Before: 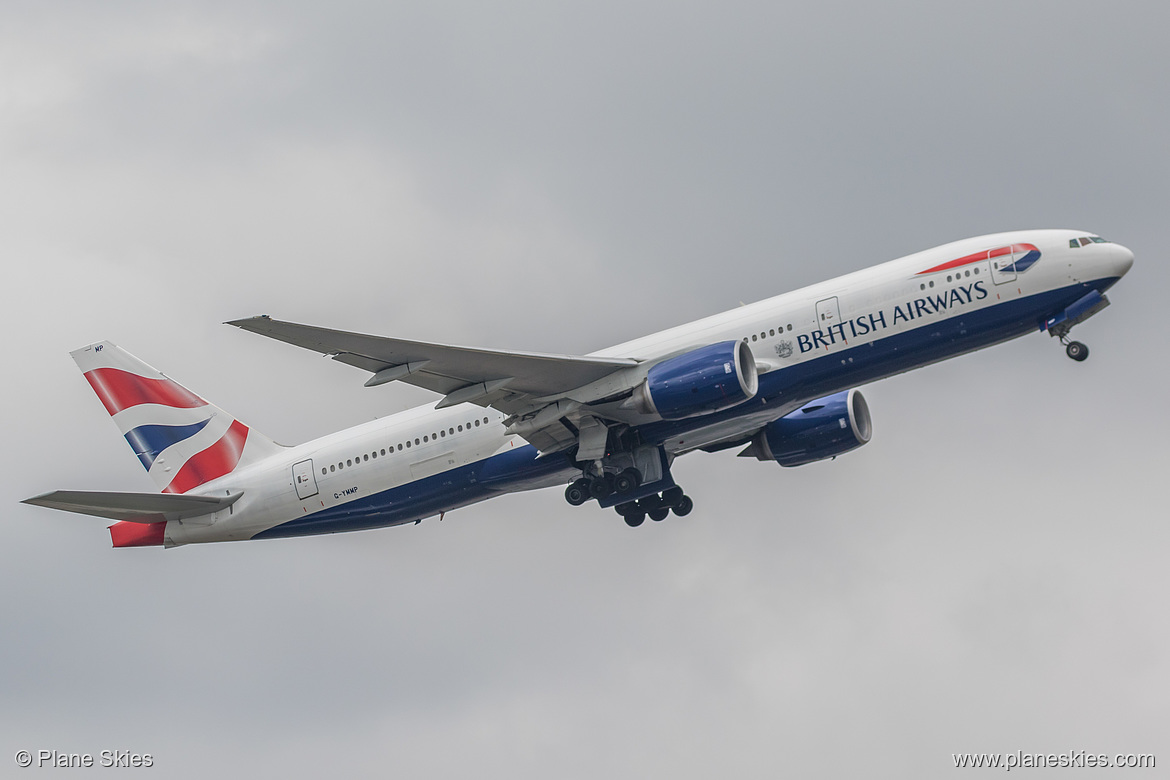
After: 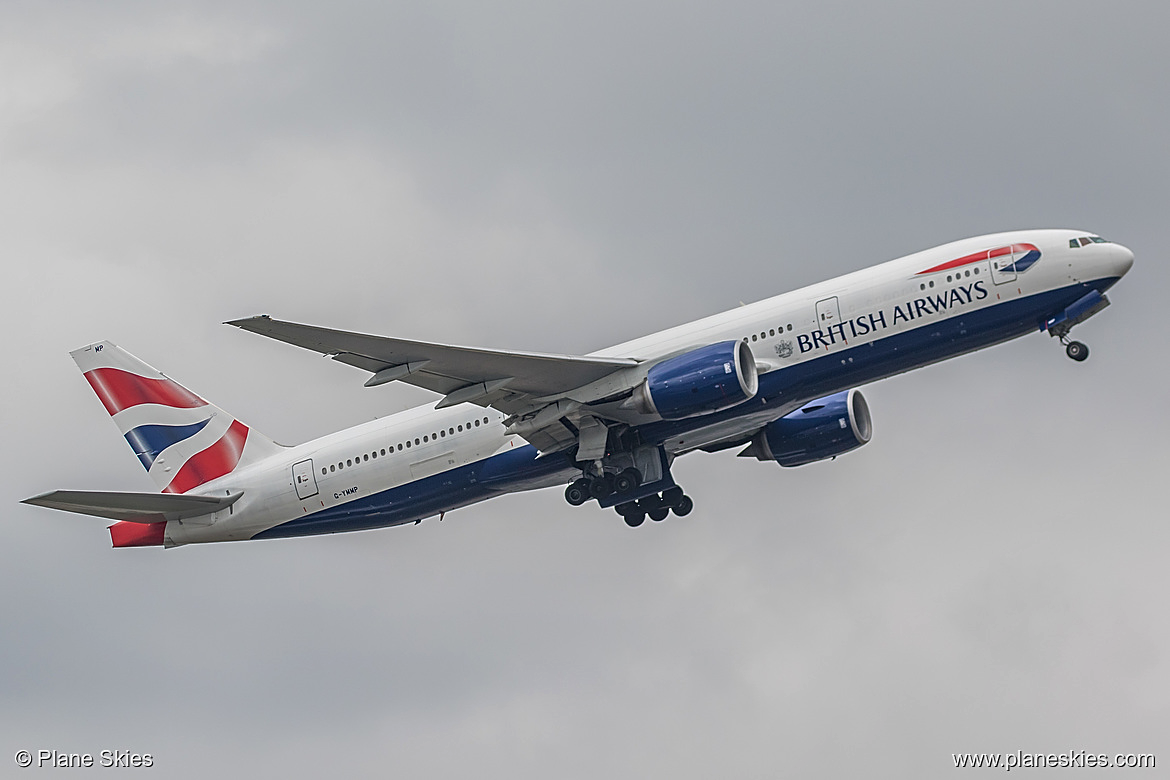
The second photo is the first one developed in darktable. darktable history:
tone curve: curves: ch0 [(0, 0) (0.253, 0.237) (1, 1)]; ch1 [(0, 0) (0.411, 0.385) (0.502, 0.506) (0.557, 0.565) (0.66, 0.683) (1, 1)]; ch2 [(0, 0) (0.394, 0.413) (0.5, 0.5) (1, 1)], preserve colors none
sharpen: on, module defaults
shadows and highlights: shadows 51.91, highlights -28.41, soften with gaussian
